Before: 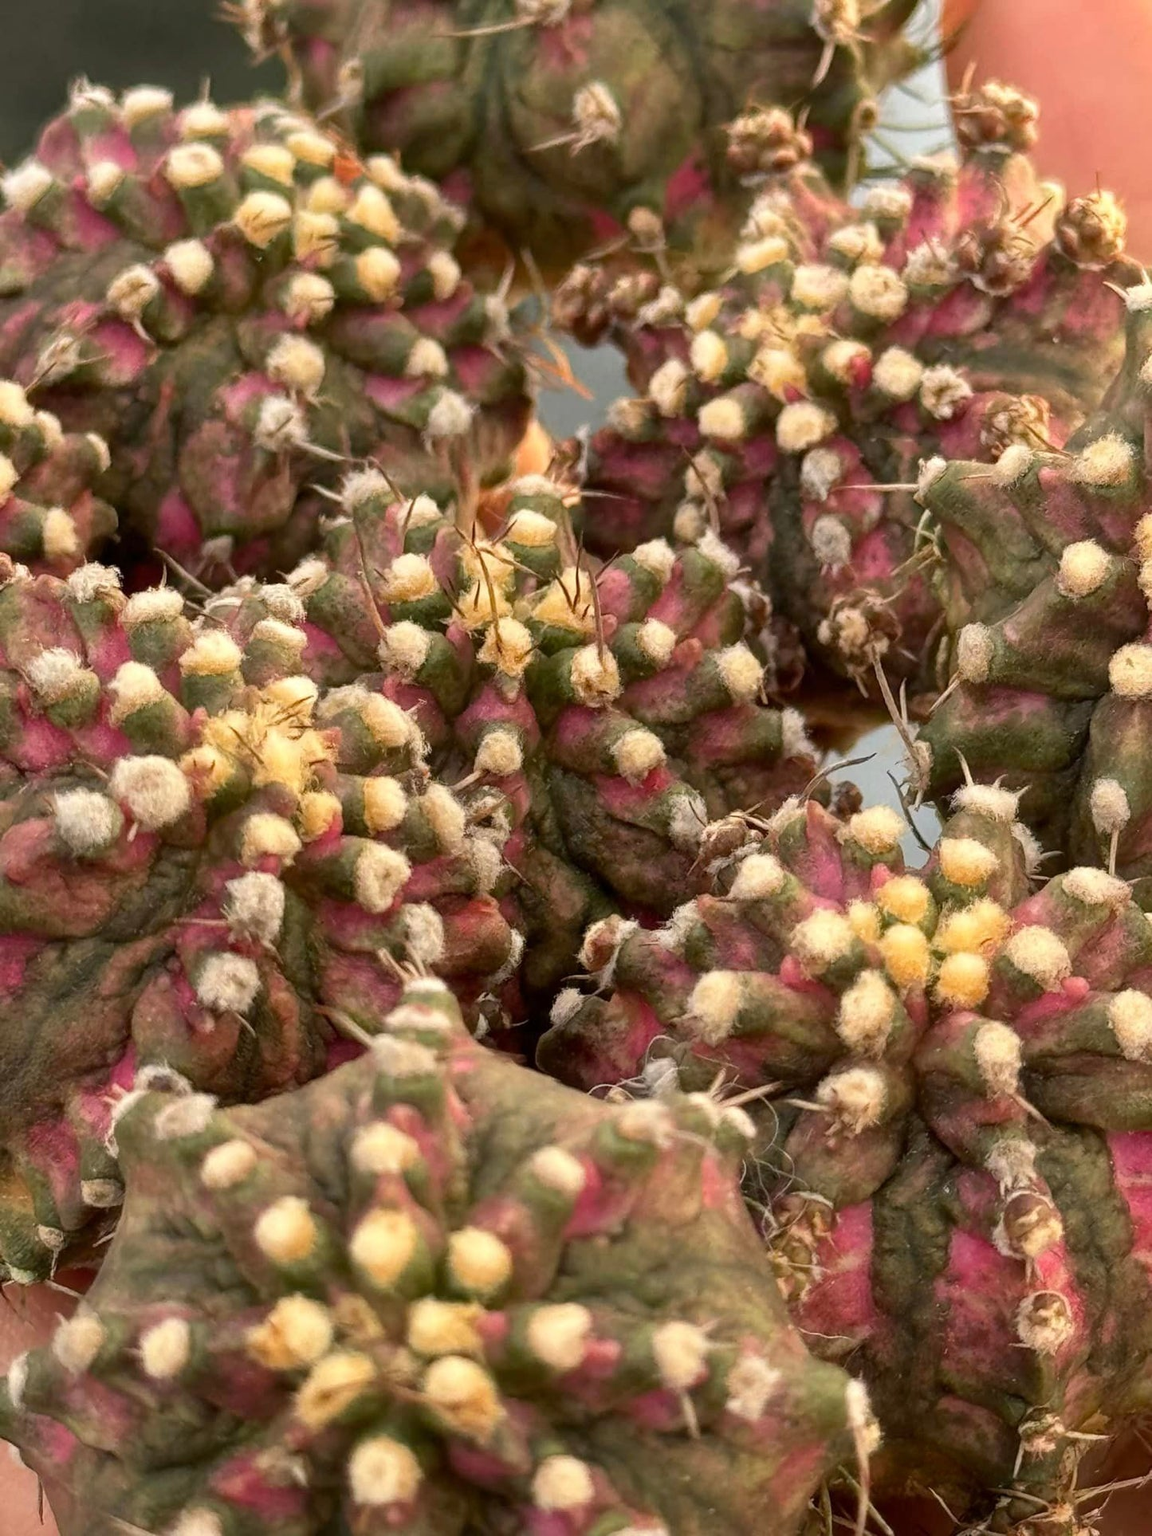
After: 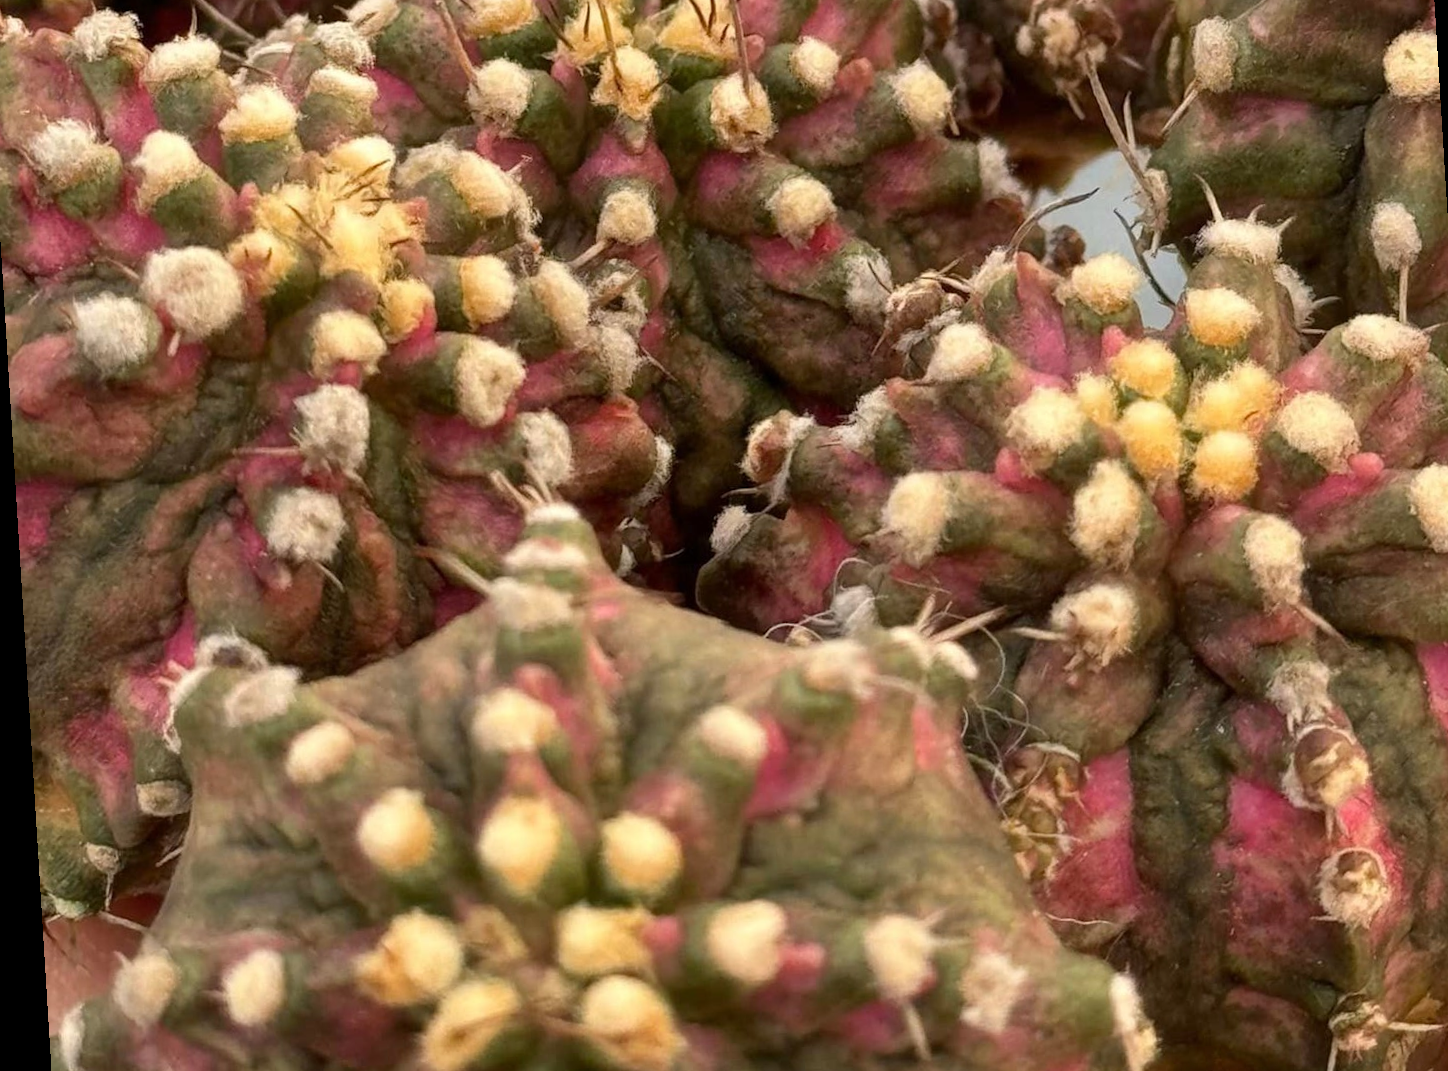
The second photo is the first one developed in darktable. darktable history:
crop and rotate: top 36.435%
rotate and perspective: rotation -3.52°, crop left 0.036, crop right 0.964, crop top 0.081, crop bottom 0.919
